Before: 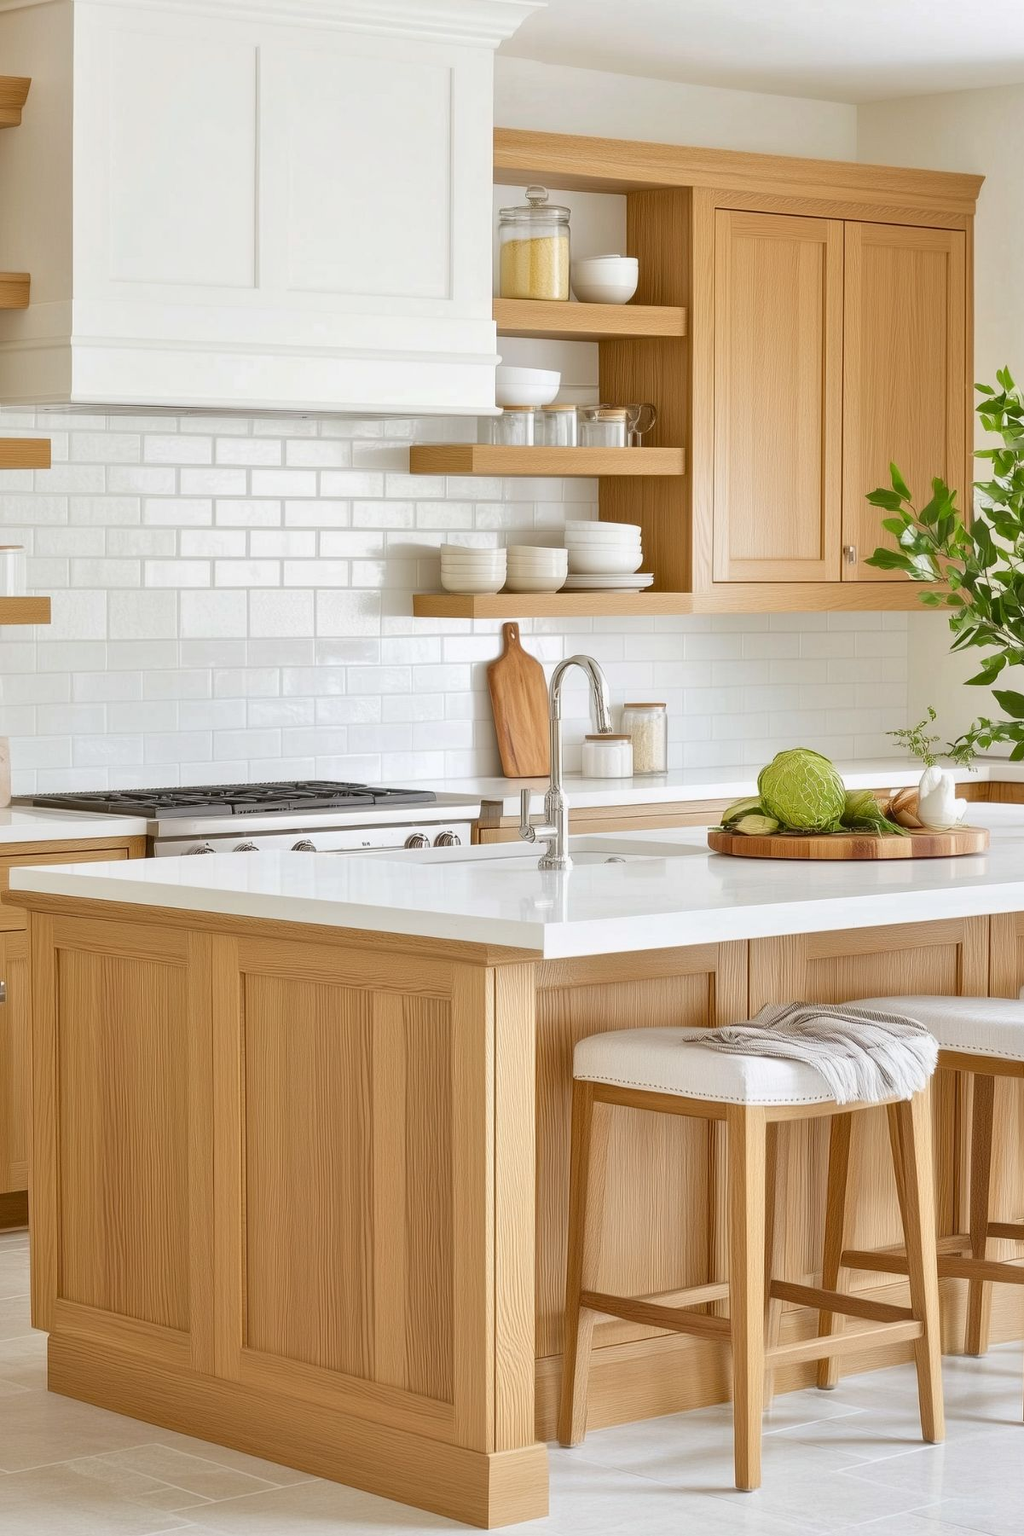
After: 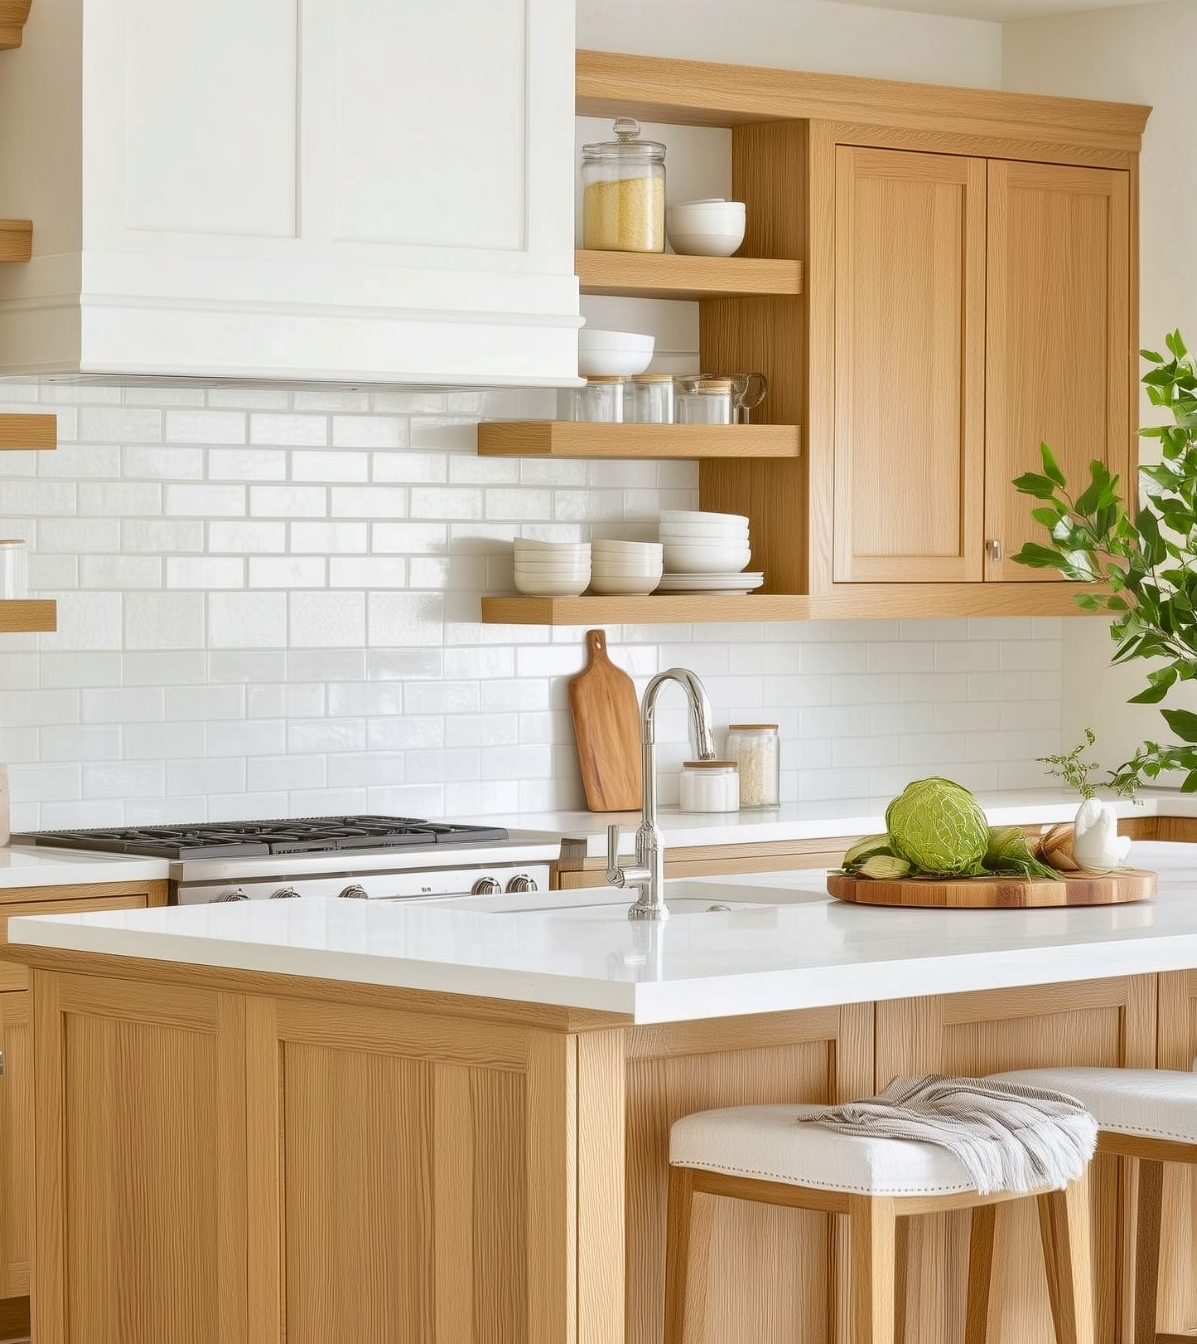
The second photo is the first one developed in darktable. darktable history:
crop: left 0.288%, top 5.558%, bottom 19.778%
